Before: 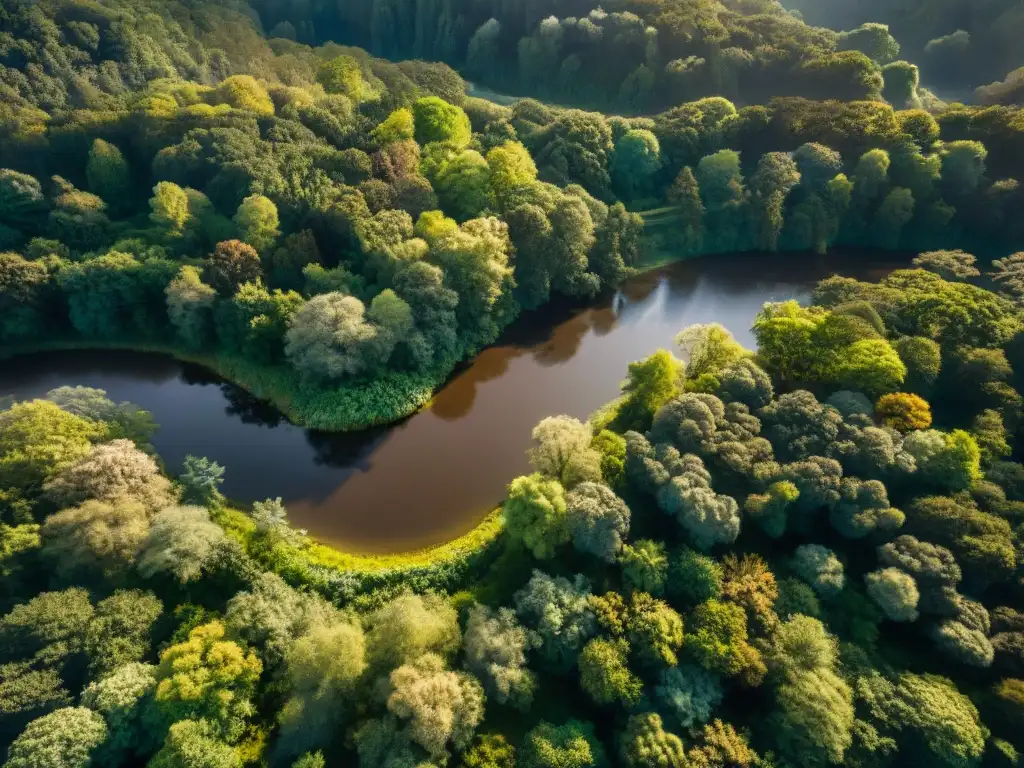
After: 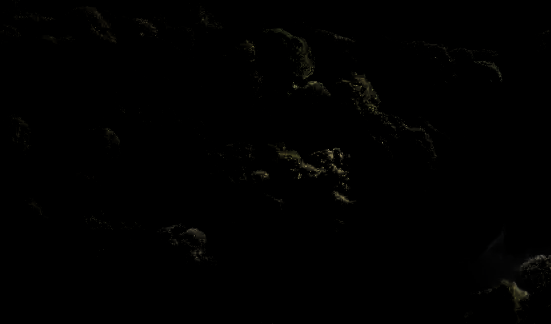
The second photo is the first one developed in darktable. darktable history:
levels: levels [0.721, 0.937, 0.997]
crop: left 15.306%, top 9.065%, right 30.789%, bottom 48.638%
exposure: black level correction -0.025, exposure -0.117 EV, compensate highlight preservation false
tone equalizer: -8 EV 0.06 EV, smoothing diameter 25%, edges refinement/feathering 10, preserve details guided filter
tone curve: curves: ch0 [(0, 0.013) (0.054, 0.018) (0.205, 0.191) (0.289, 0.292) (0.39, 0.424) (0.493, 0.551) (0.666, 0.743) (0.795, 0.841) (1, 0.998)]; ch1 [(0, 0) (0.385, 0.343) (0.439, 0.415) (0.494, 0.495) (0.501, 0.501) (0.51, 0.509) (0.54, 0.552) (0.586, 0.614) (0.66, 0.706) (0.783, 0.804) (1, 1)]; ch2 [(0, 0) (0.32, 0.281) (0.403, 0.399) (0.441, 0.428) (0.47, 0.469) (0.498, 0.496) (0.524, 0.538) (0.566, 0.579) (0.633, 0.665) (0.7, 0.711) (1, 1)], color space Lab, independent channels, preserve colors none
shadows and highlights: on, module defaults
